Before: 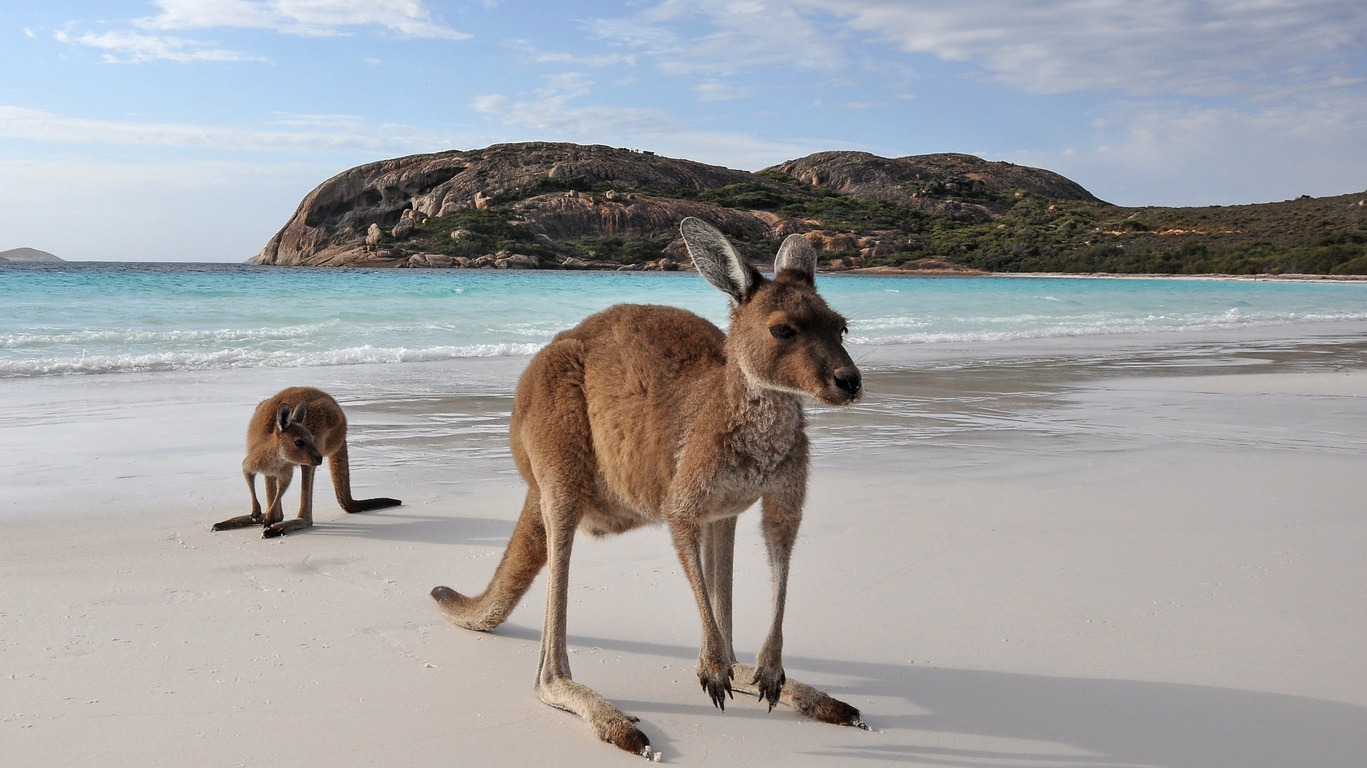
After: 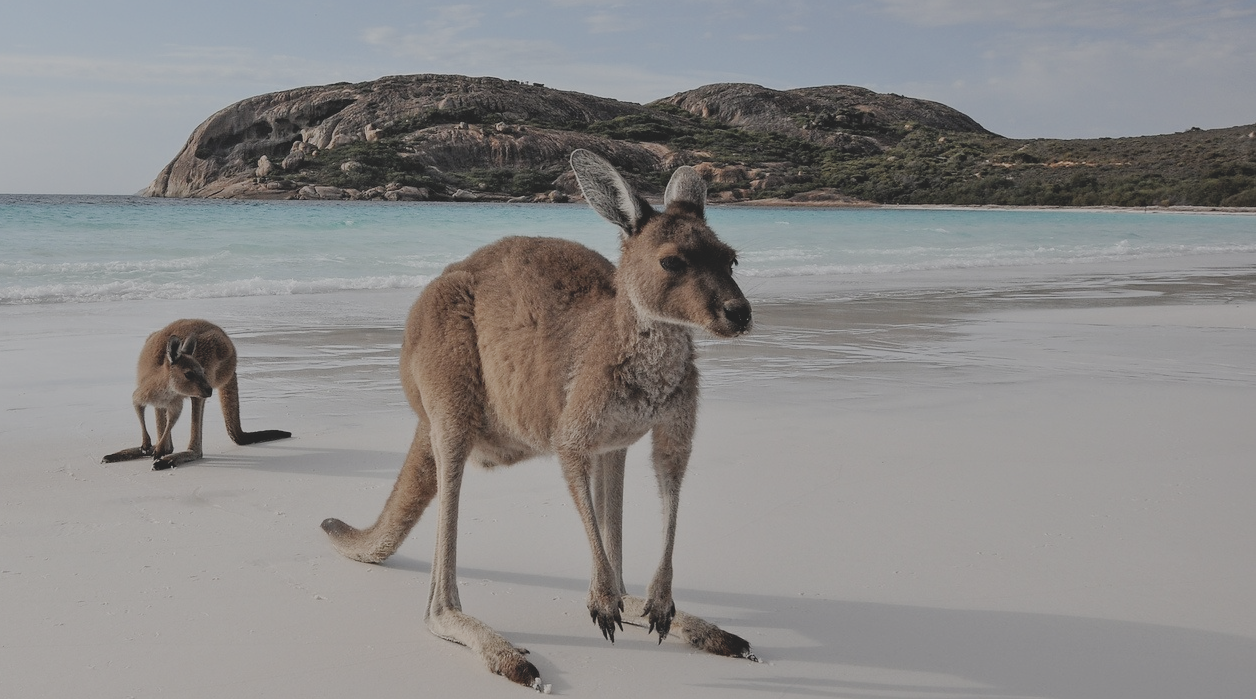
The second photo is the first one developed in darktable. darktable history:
exposure: compensate highlight preservation false
contrast brightness saturation: contrast -0.258, saturation -0.43
crop and rotate: left 8.097%, top 8.887%
tone equalizer: on, module defaults
filmic rgb: black relative exposure -7.65 EV, white relative exposure 4.56 EV, threshold 5.99 EV, hardness 3.61, enable highlight reconstruction true
